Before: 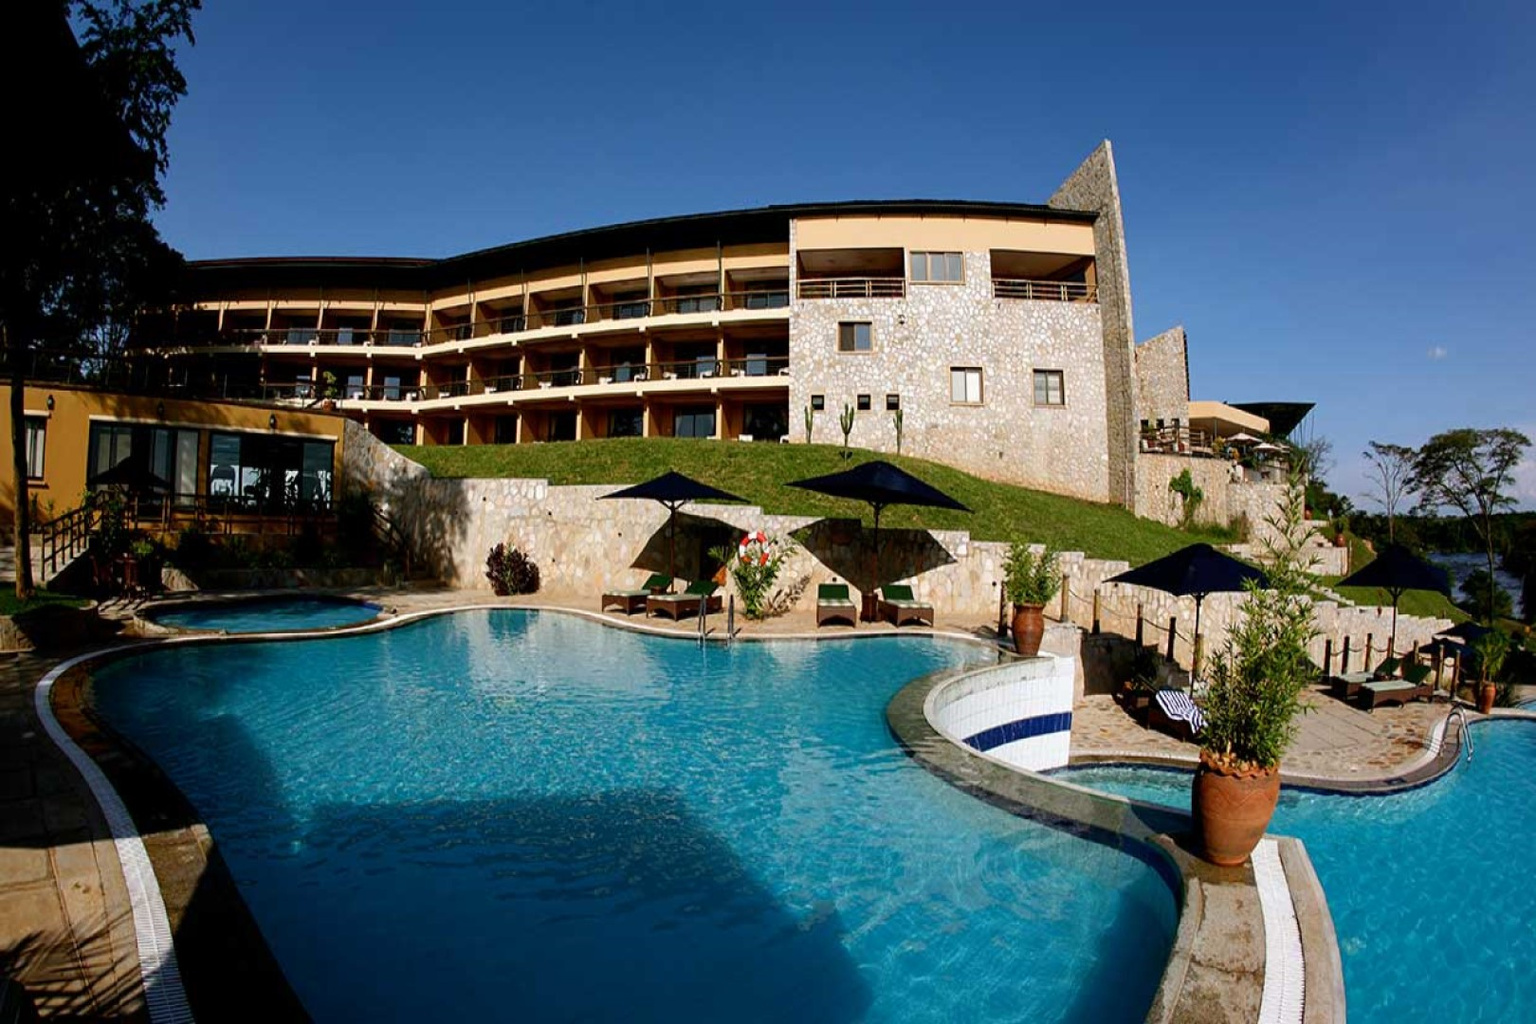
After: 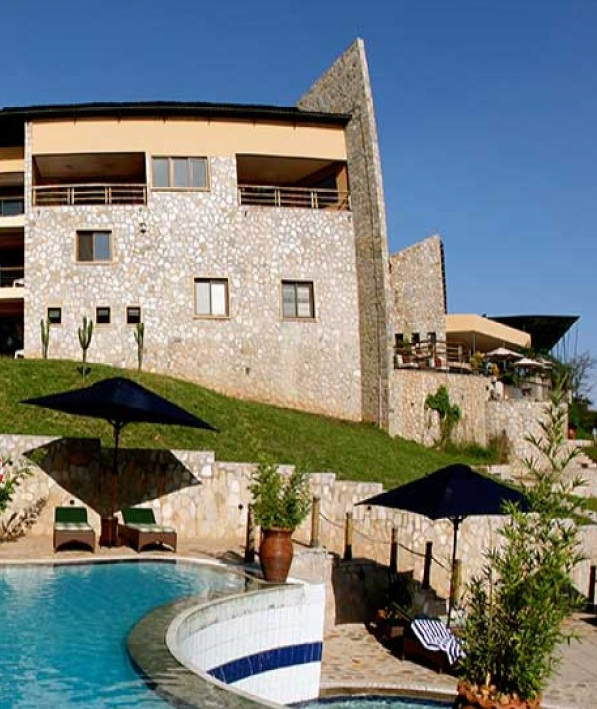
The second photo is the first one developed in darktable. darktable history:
shadows and highlights: soften with gaussian
levels: mode automatic, levels [0.016, 0.5, 0.996]
crop and rotate: left 49.935%, top 10.135%, right 13.201%, bottom 24.202%
